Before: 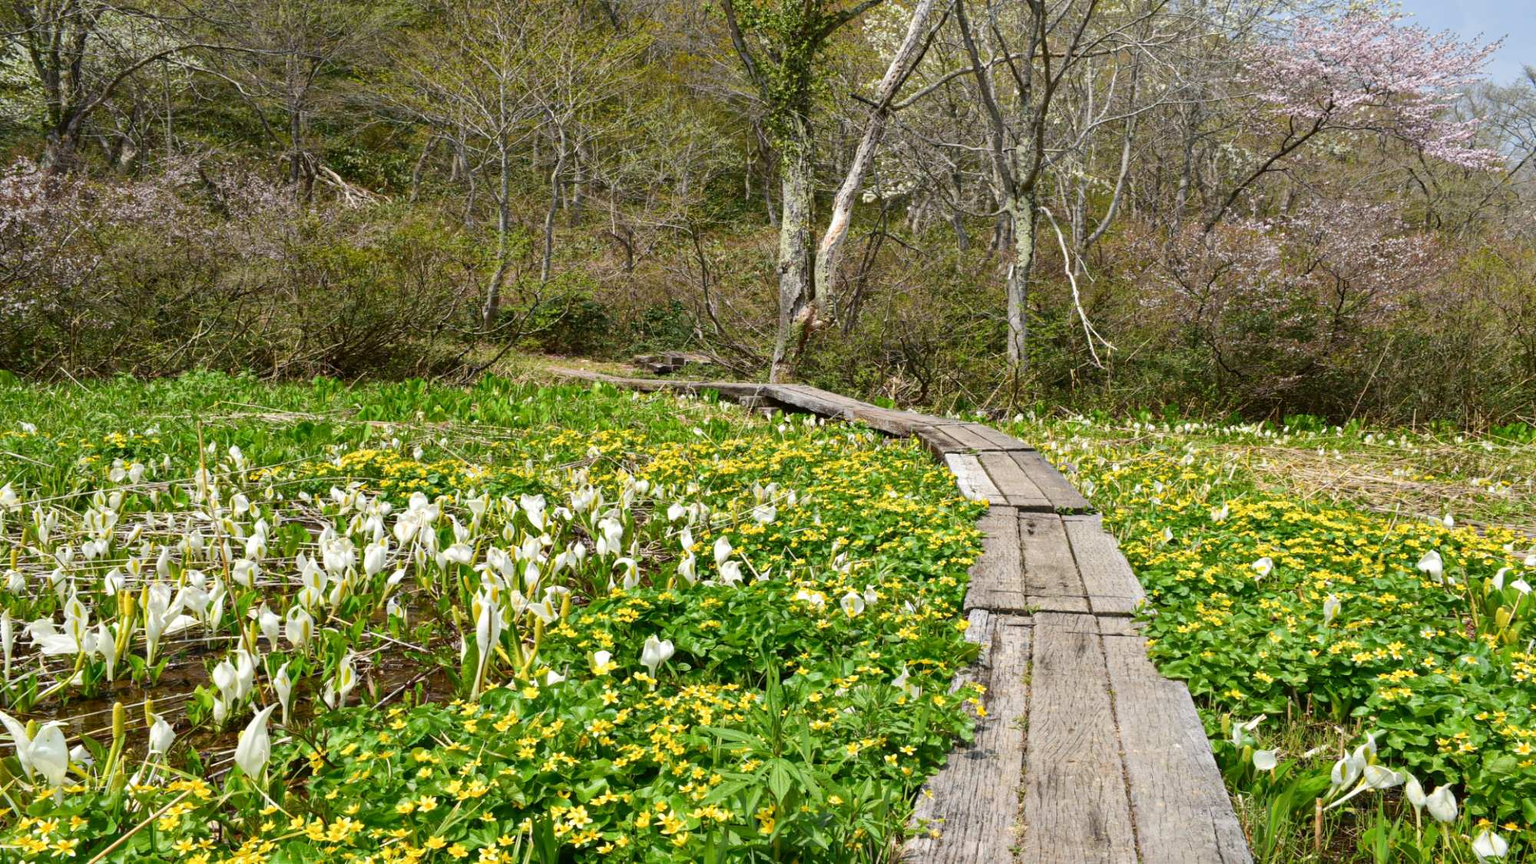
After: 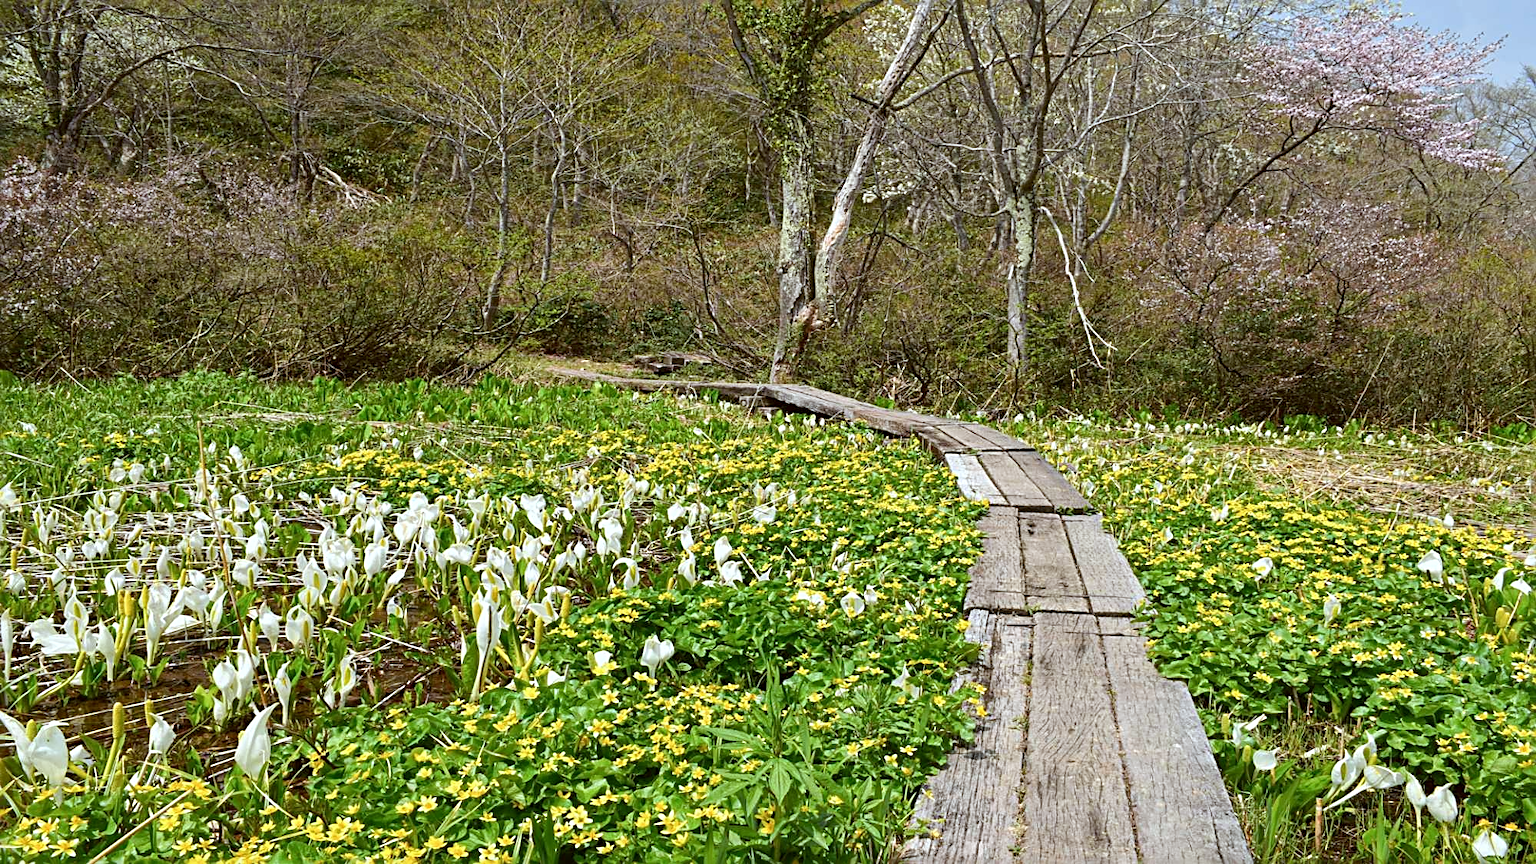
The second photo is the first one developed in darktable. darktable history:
tone equalizer: on, module defaults
color correction: highlights a* -3.18, highlights b* -6.9, shadows a* 3.2, shadows b* 5.51
sharpen: radius 2.532, amount 0.617
